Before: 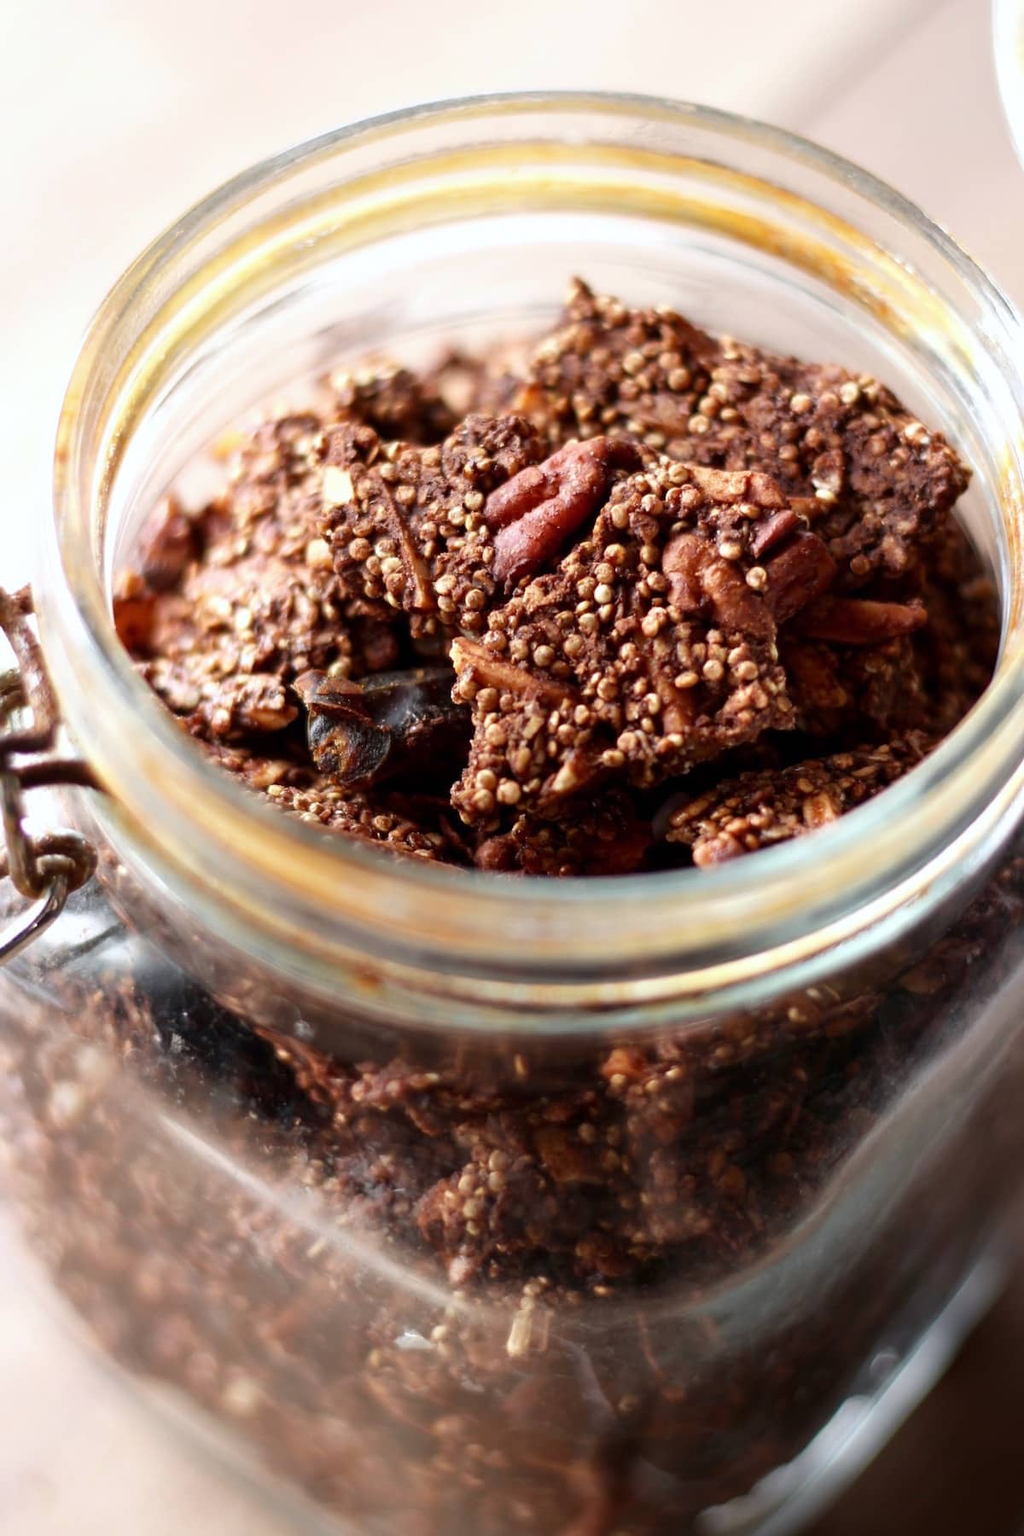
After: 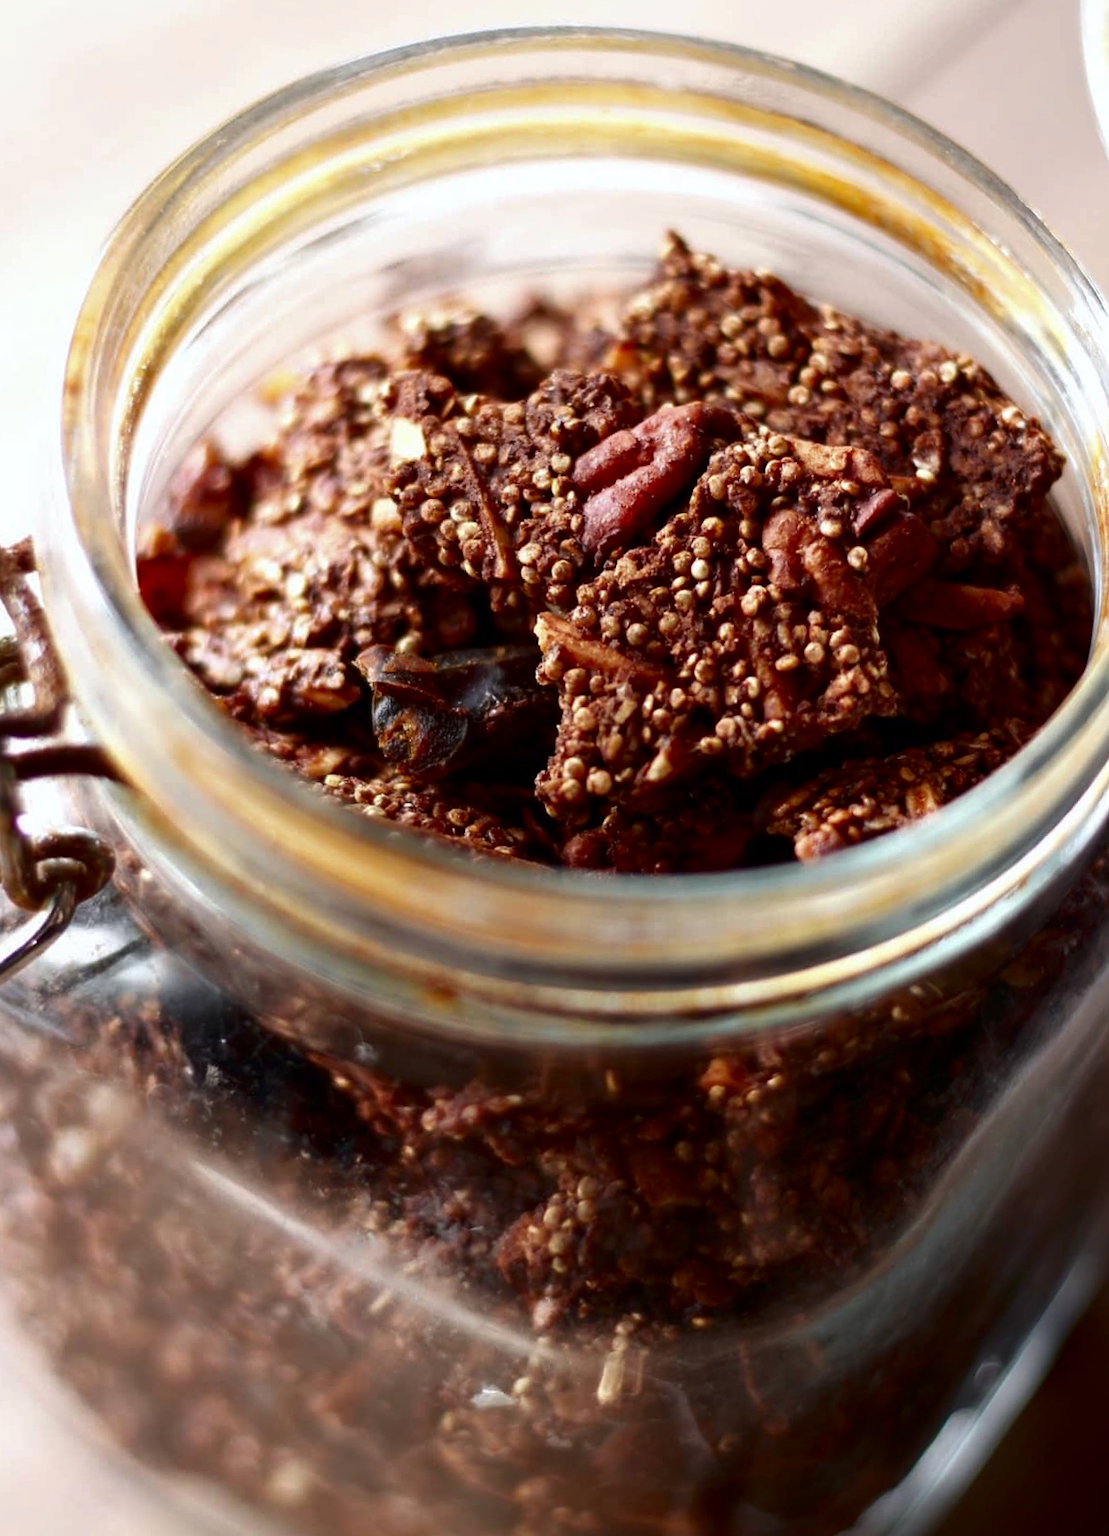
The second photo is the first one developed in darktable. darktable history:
rotate and perspective: rotation -0.013°, lens shift (vertical) -0.027, lens shift (horizontal) 0.178, crop left 0.016, crop right 0.989, crop top 0.082, crop bottom 0.918
contrast brightness saturation: brightness -0.2, saturation 0.08
